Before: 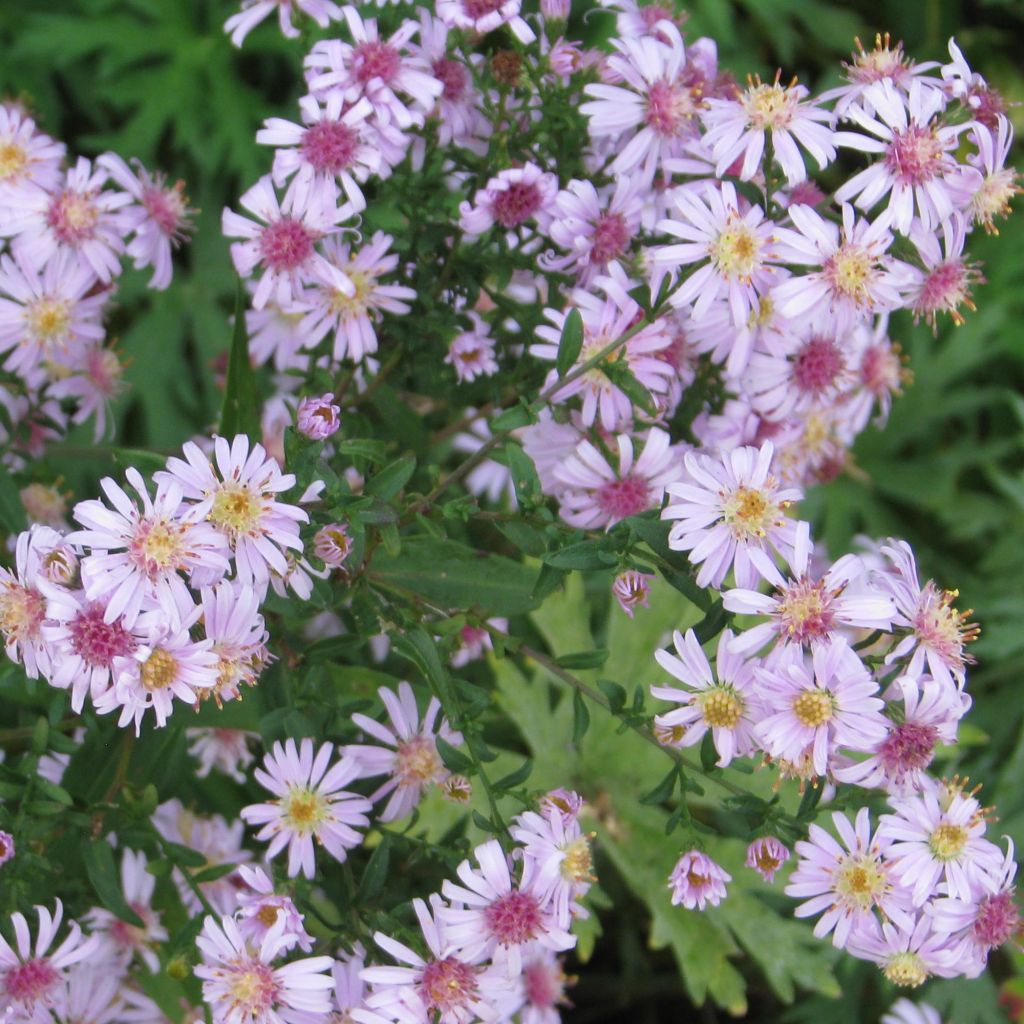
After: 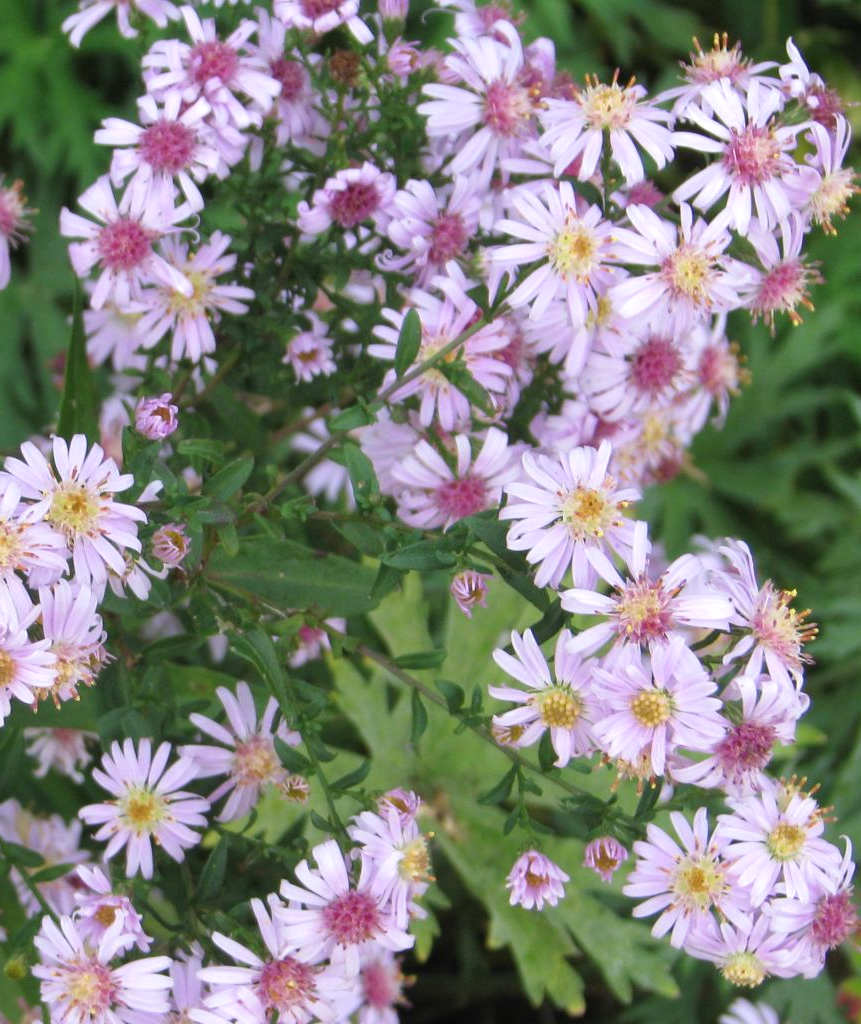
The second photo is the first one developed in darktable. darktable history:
exposure: black level correction 0, exposure 0.198 EV, compensate highlight preservation false
crop: left 15.881%
